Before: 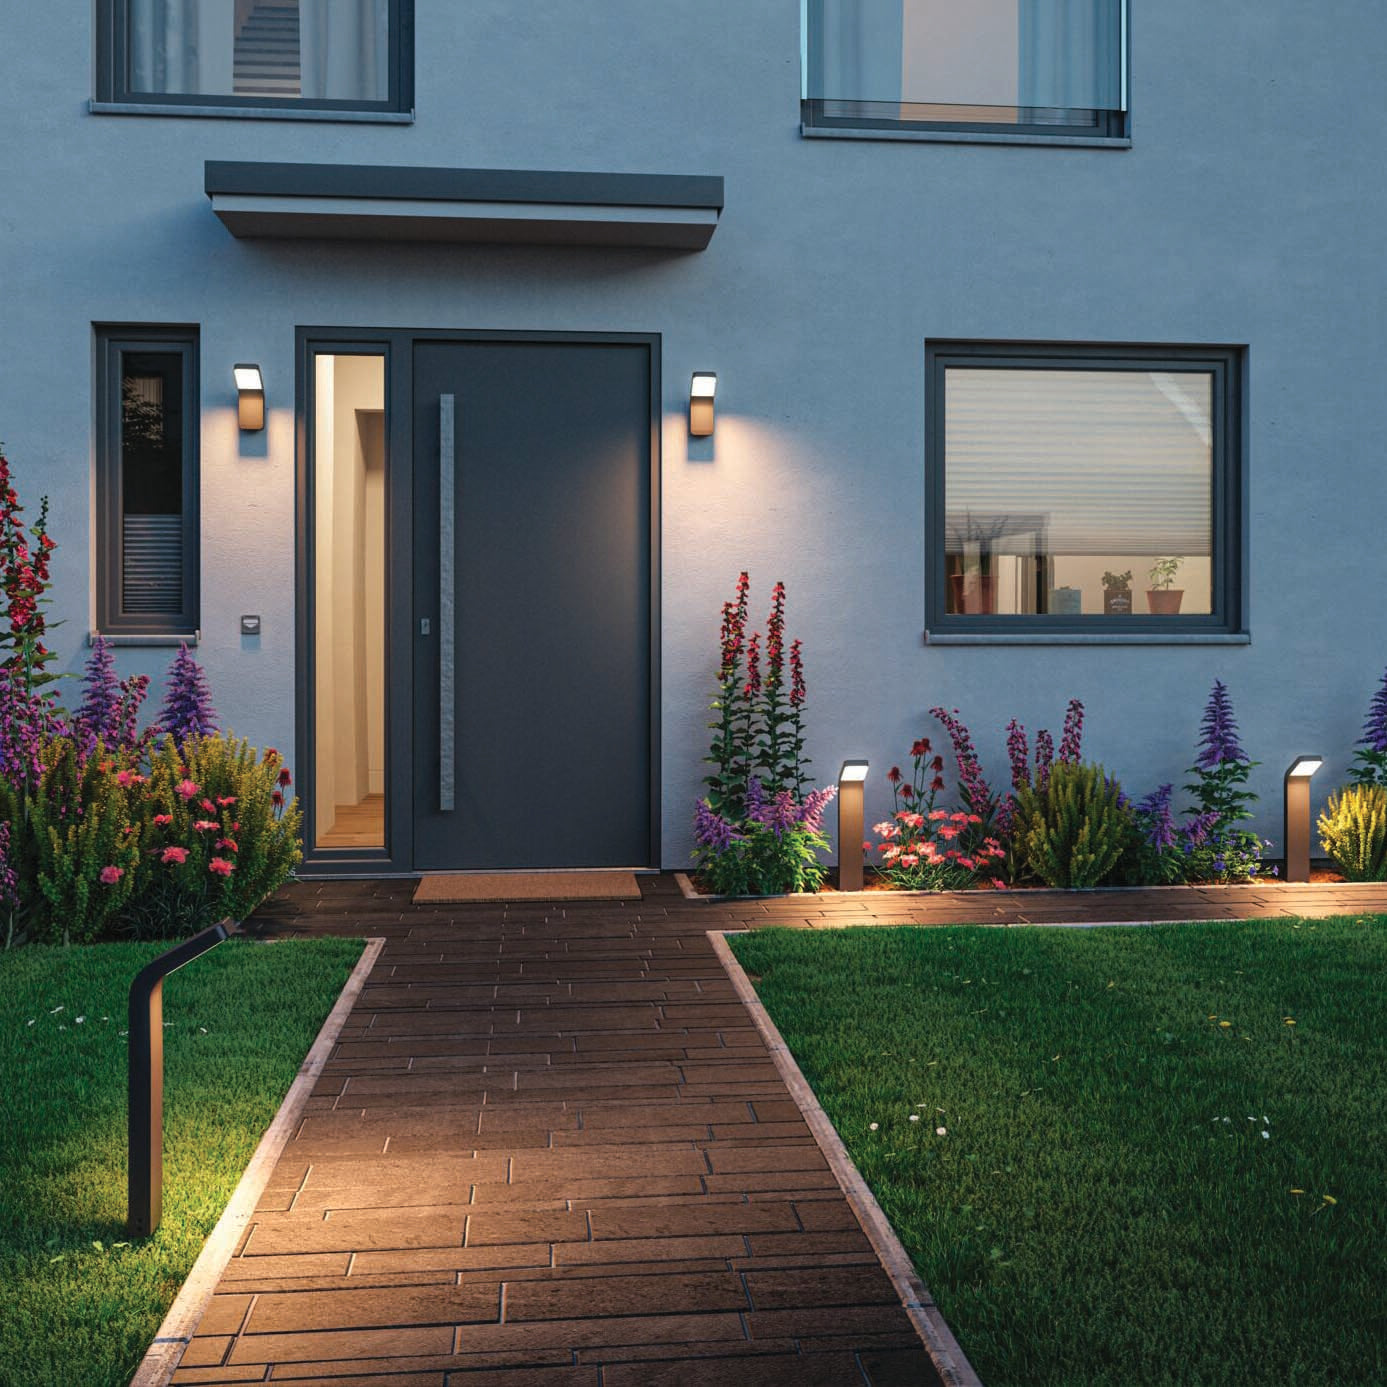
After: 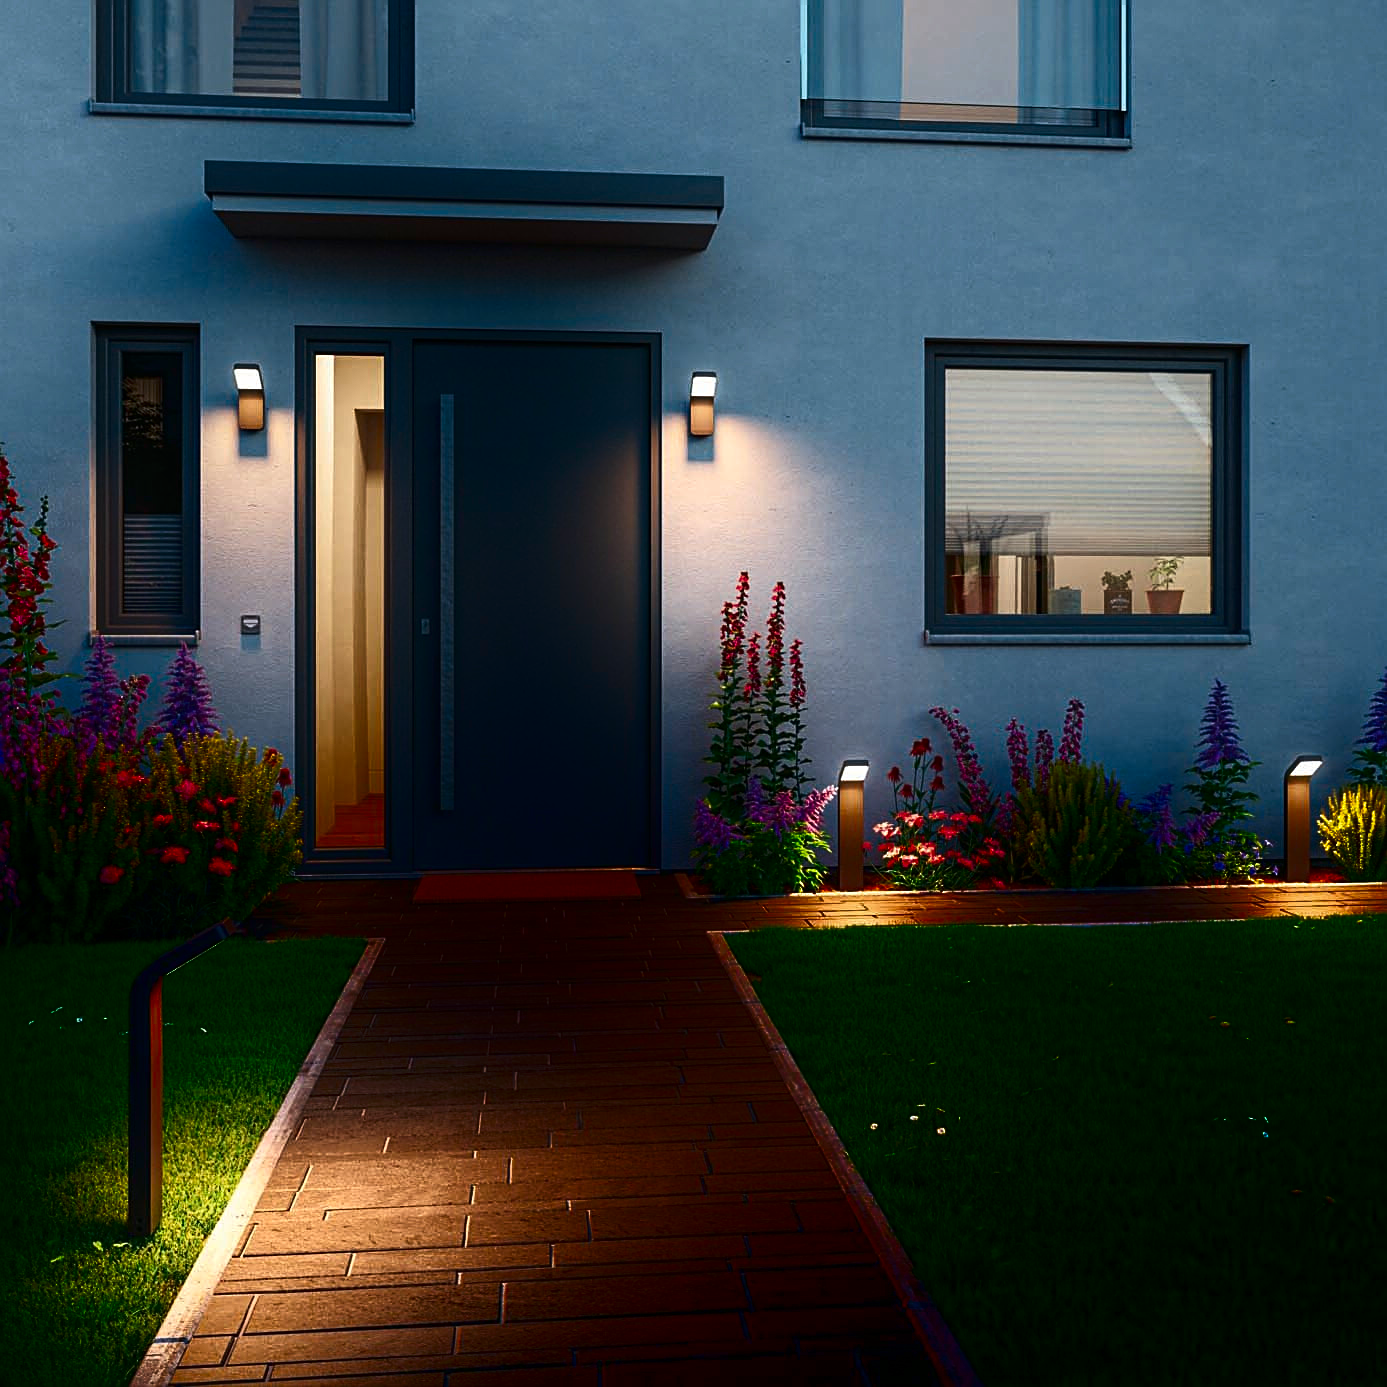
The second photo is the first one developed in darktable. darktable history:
shadows and highlights: shadows -86.38, highlights -36.08, highlights color adjustment 32.12%, soften with gaussian
exposure: compensate highlight preservation false
sharpen: on, module defaults
contrast brightness saturation: contrast 0.188, brightness -0.113, saturation 0.208
